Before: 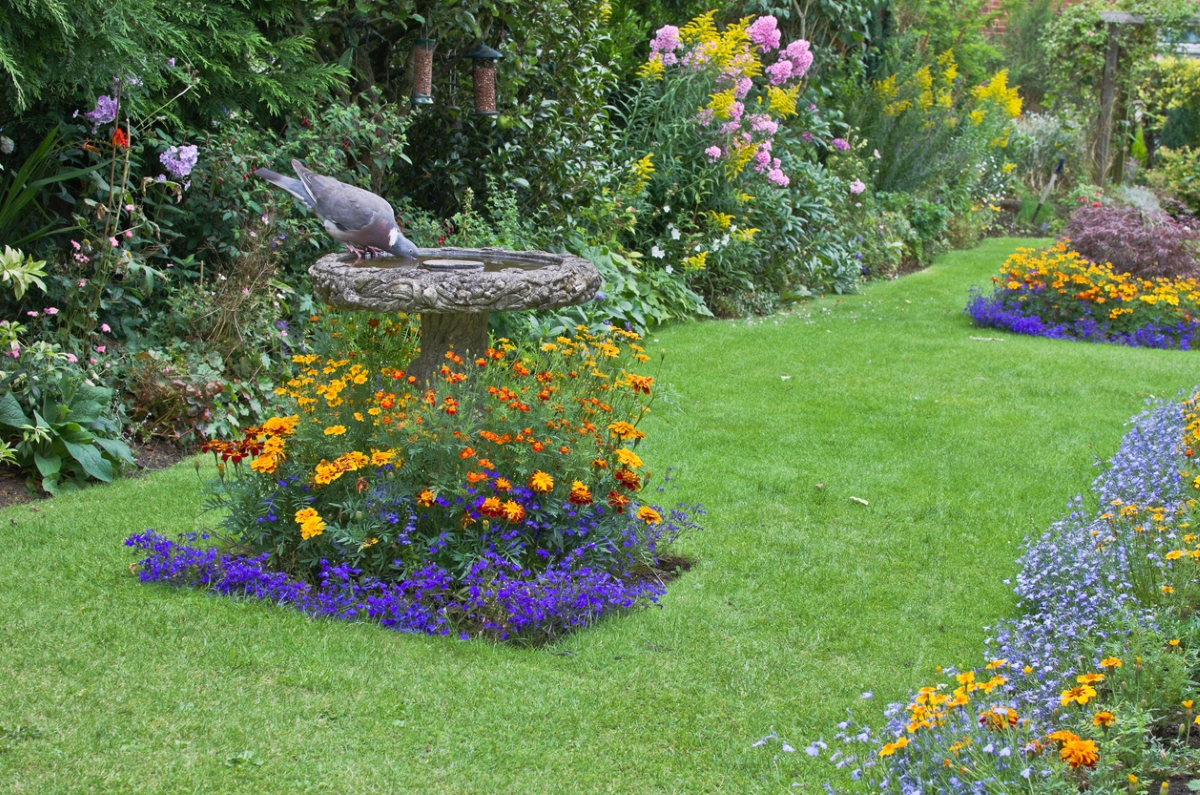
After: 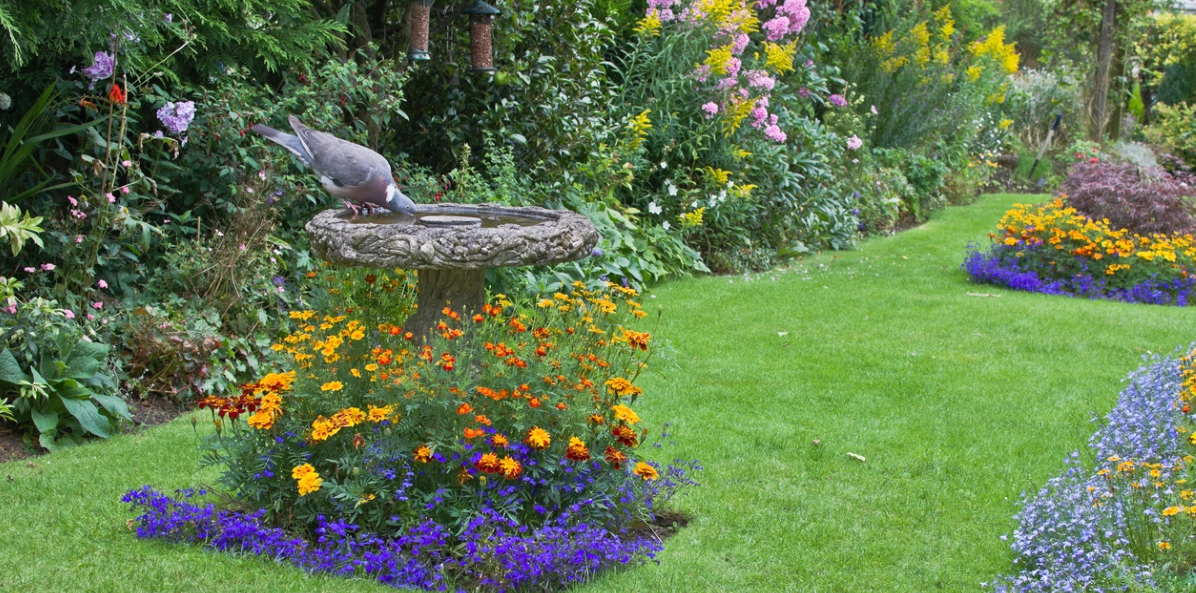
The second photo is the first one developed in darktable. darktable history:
crop: left 0.294%, top 5.565%, bottom 19.745%
